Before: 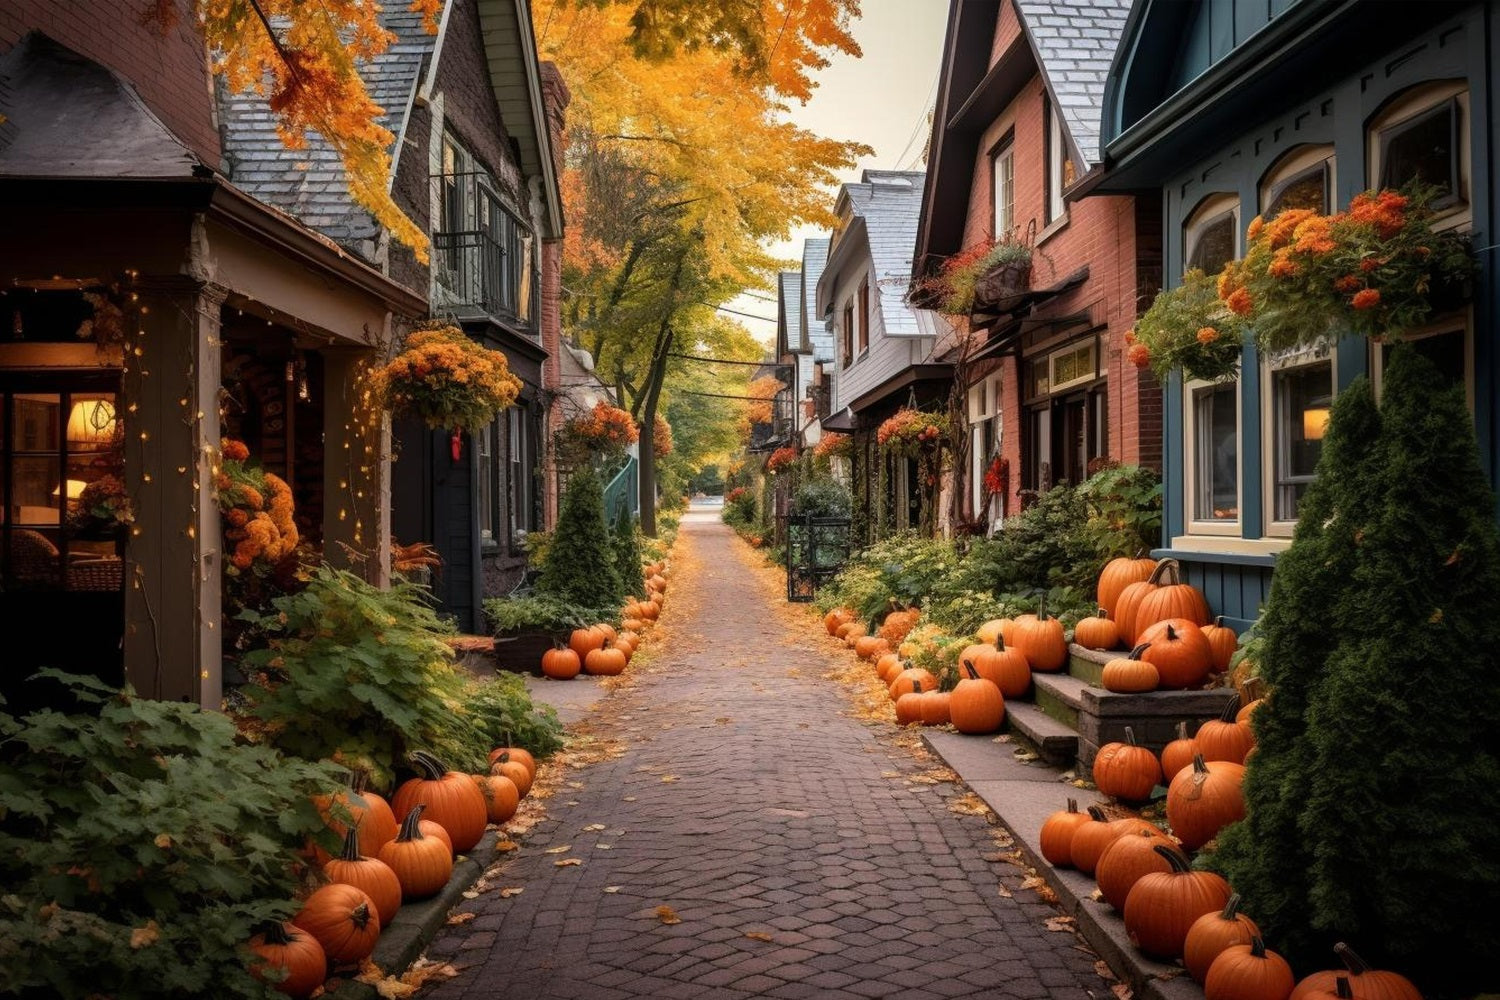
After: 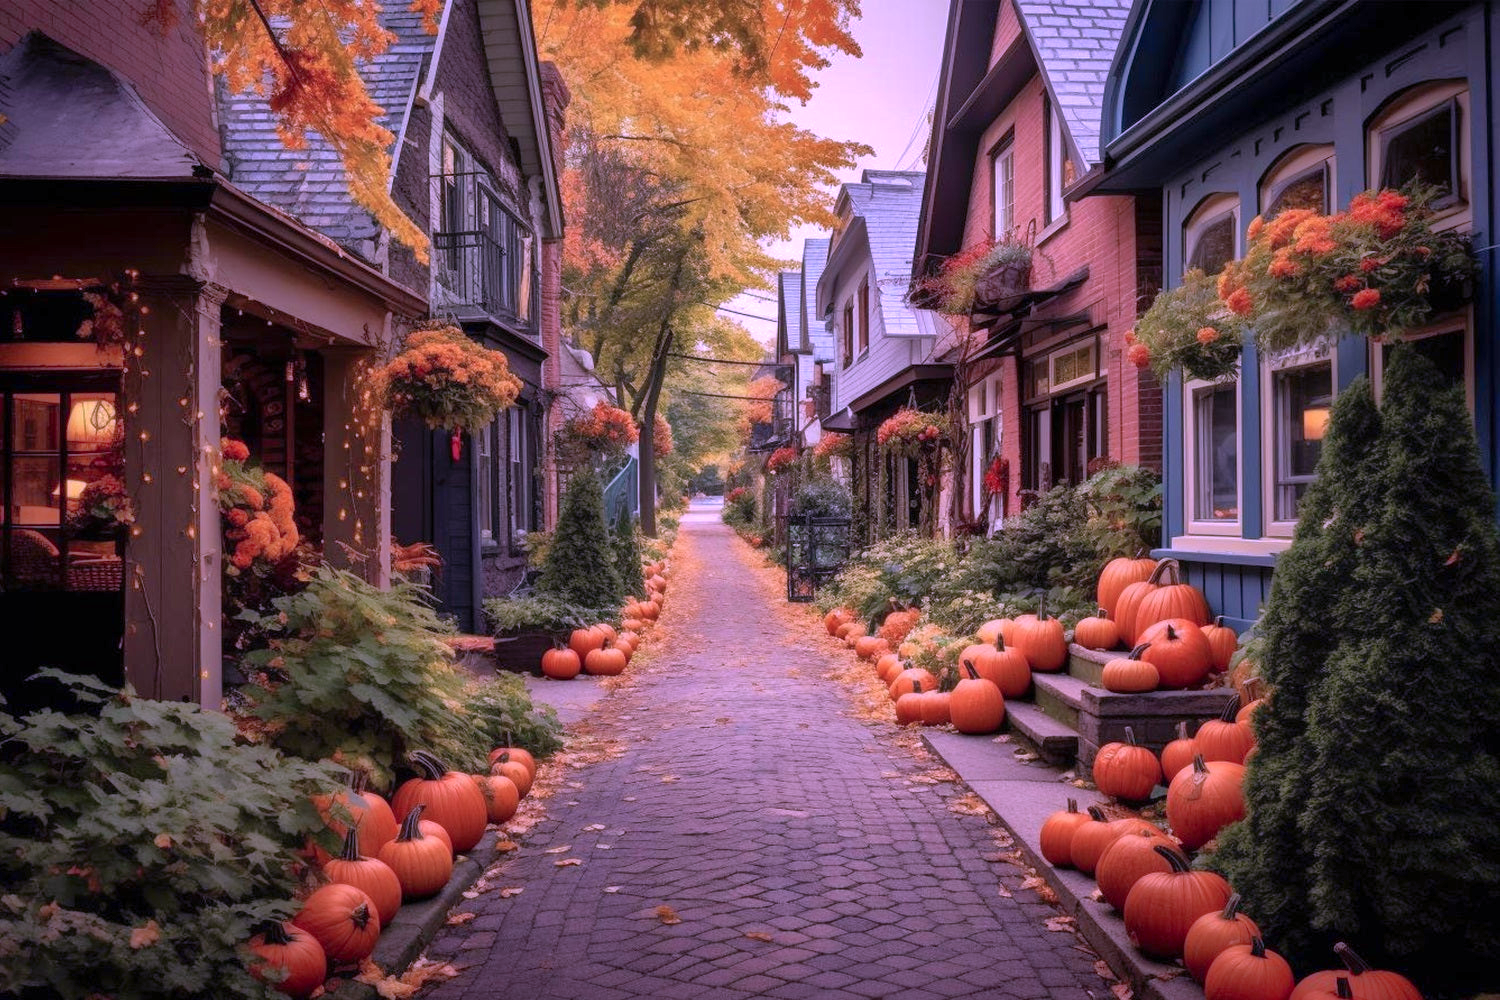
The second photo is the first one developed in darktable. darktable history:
color calibration: output R [1.107, -0.012, -0.003, 0], output B [0, 0, 1.308, 0], illuminant custom, x 0.389, y 0.387, temperature 3838.64 K
shadows and highlights: on, module defaults
